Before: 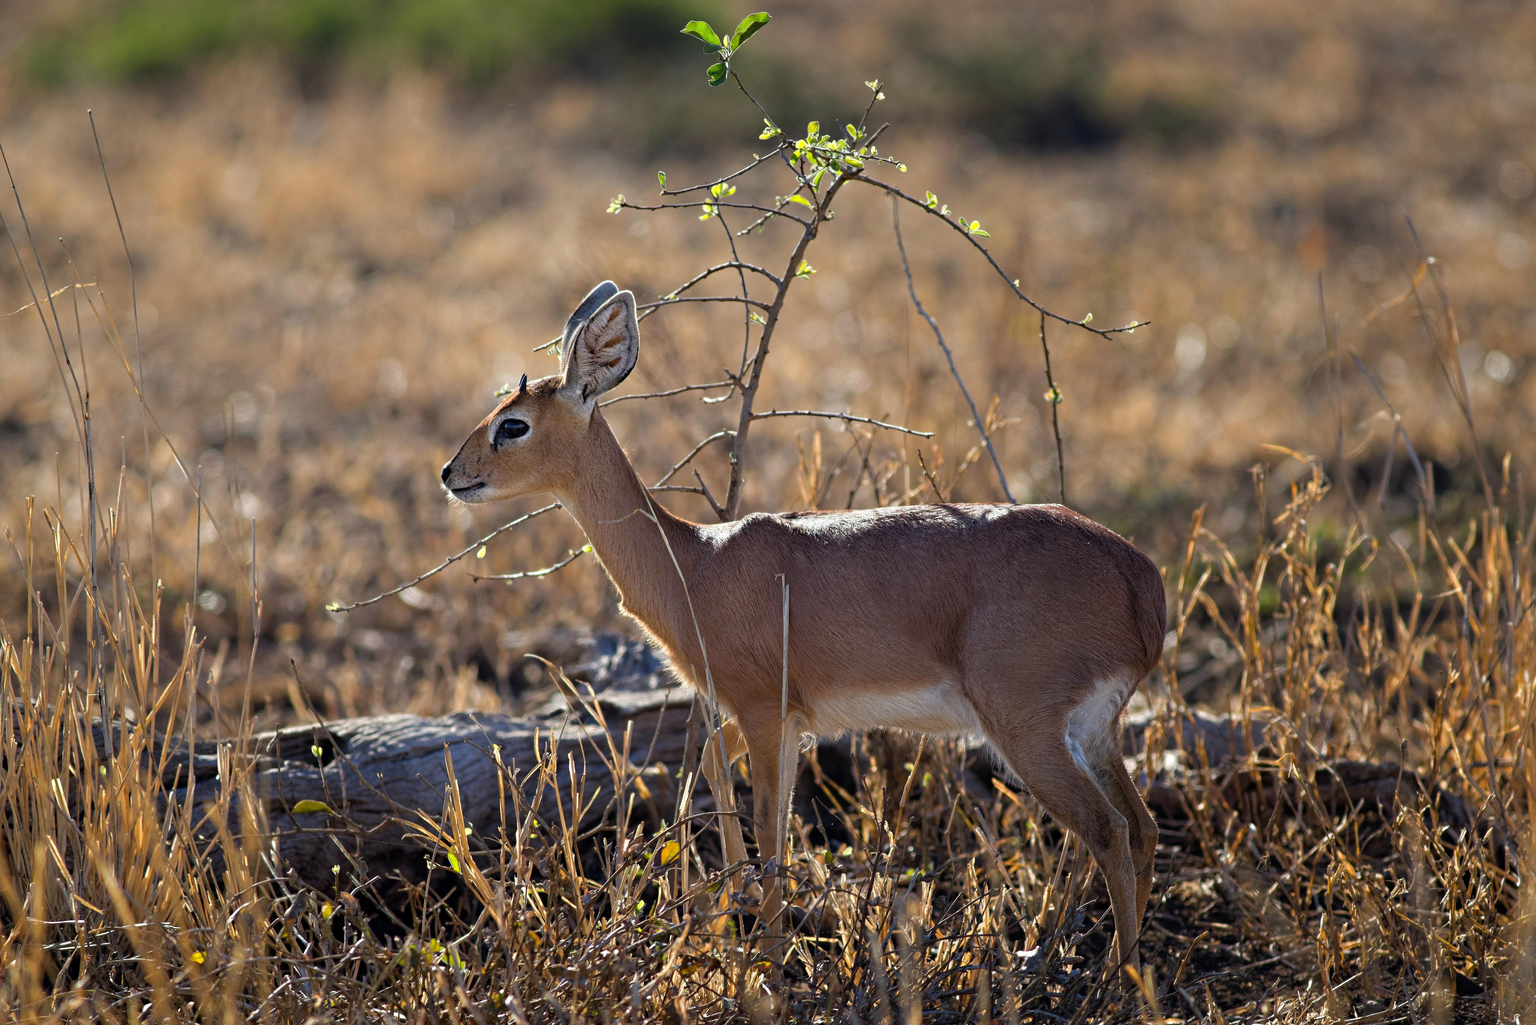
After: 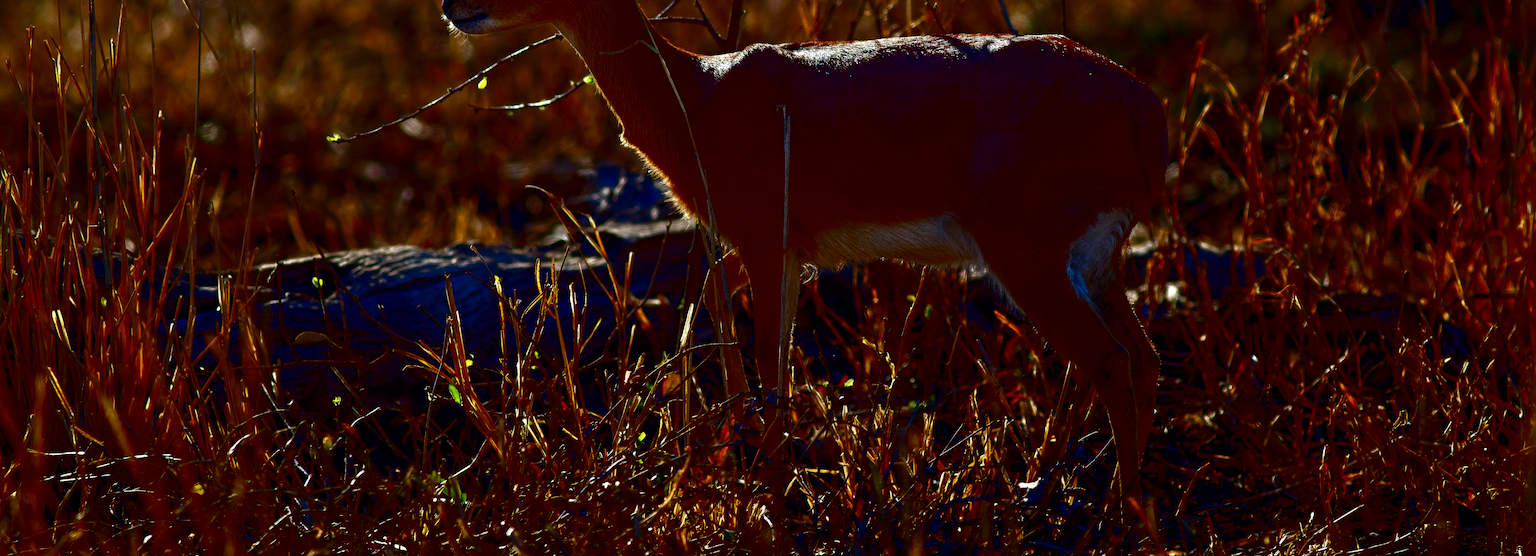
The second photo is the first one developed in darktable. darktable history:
contrast brightness saturation: brightness -1, saturation 0.994
crop and rotate: top 45.811%, right 0.12%
exposure: black level correction 0.01, exposure 0.016 EV, compensate highlight preservation false
